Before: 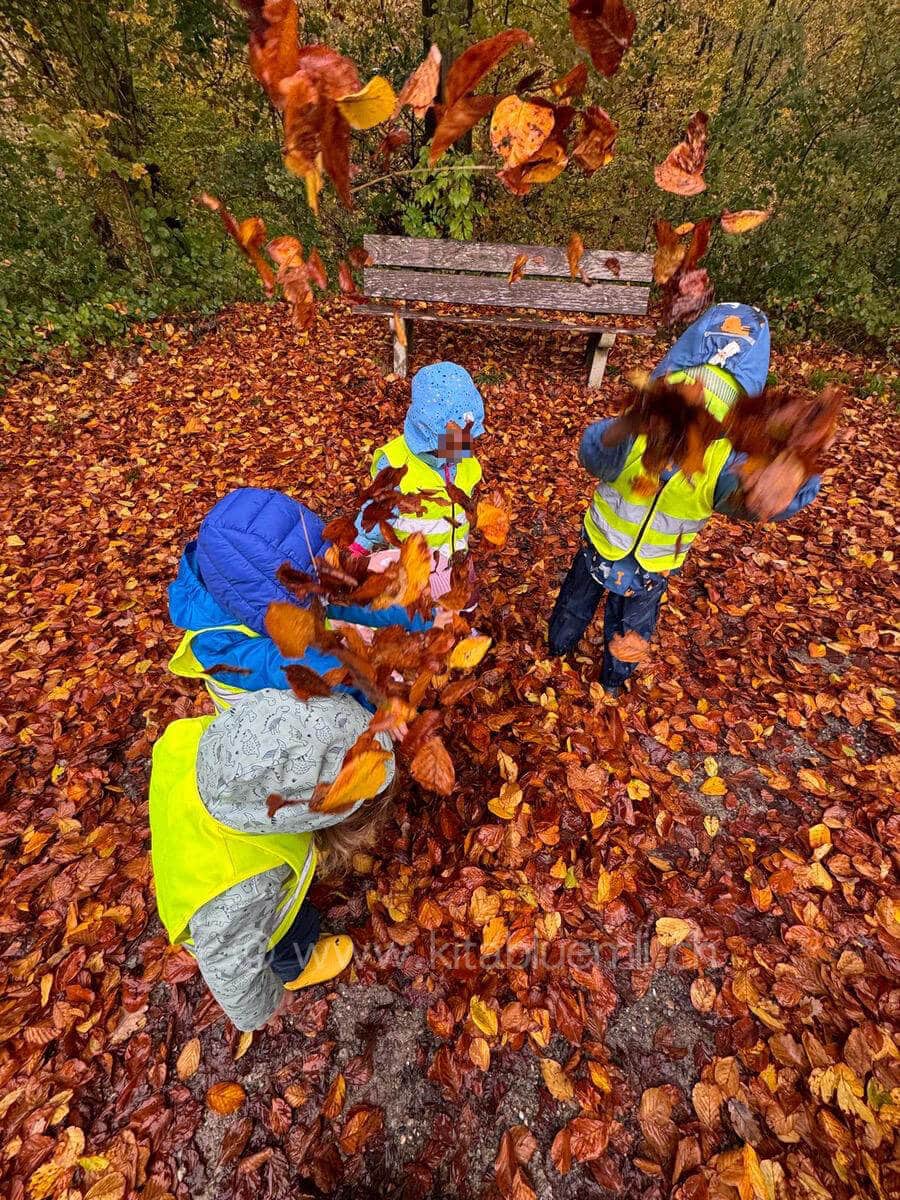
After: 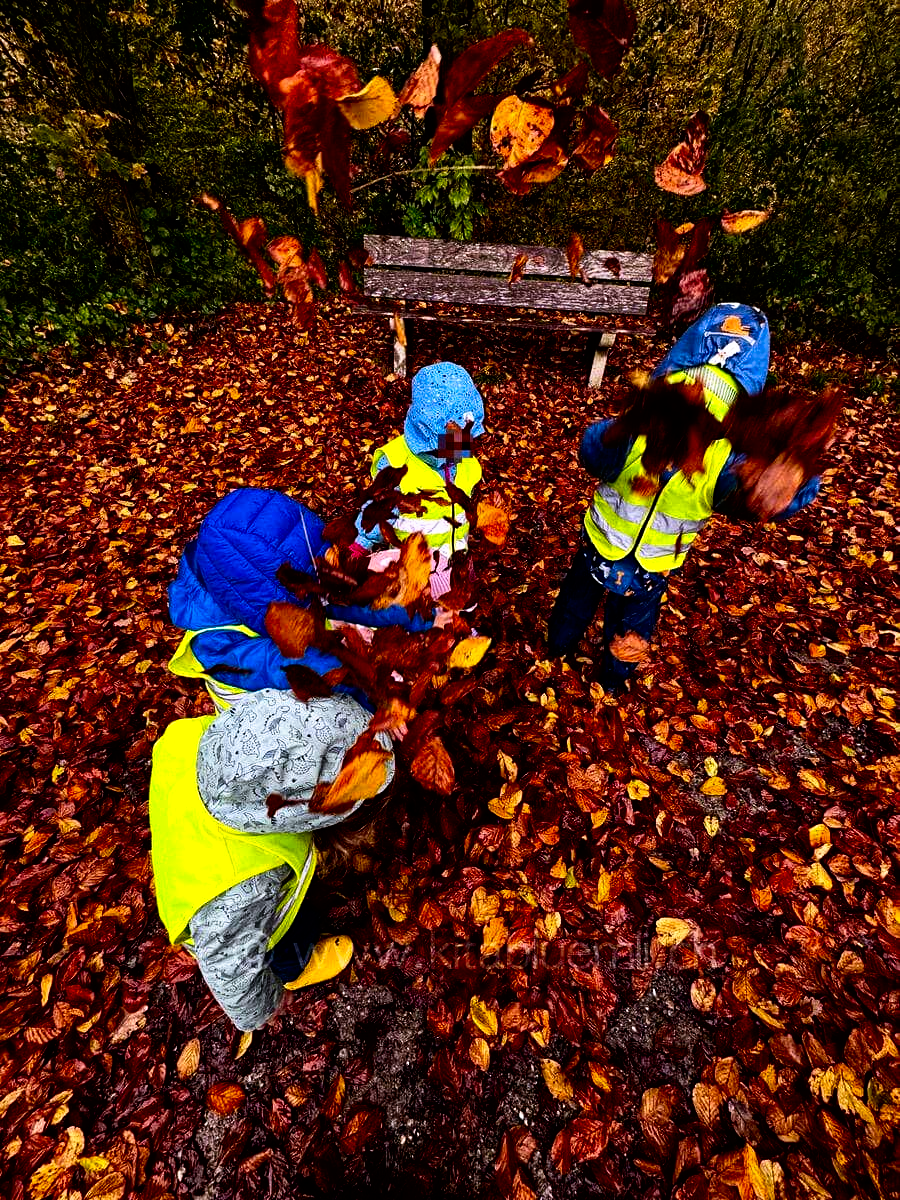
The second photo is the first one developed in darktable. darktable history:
tone curve: curves: ch0 [(0, 0) (0.003, 0) (0.011, 0.001) (0.025, 0.003) (0.044, 0.004) (0.069, 0.007) (0.1, 0.01) (0.136, 0.033) (0.177, 0.082) (0.224, 0.141) (0.277, 0.208) (0.335, 0.282) (0.399, 0.363) (0.468, 0.451) (0.543, 0.545) (0.623, 0.647) (0.709, 0.756) (0.801, 0.87) (0.898, 0.972) (1, 1)], preserve colors none
white balance: red 0.976, blue 1.04
contrast brightness saturation: contrast 0.19, brightness -0.24, saturation 0.11
